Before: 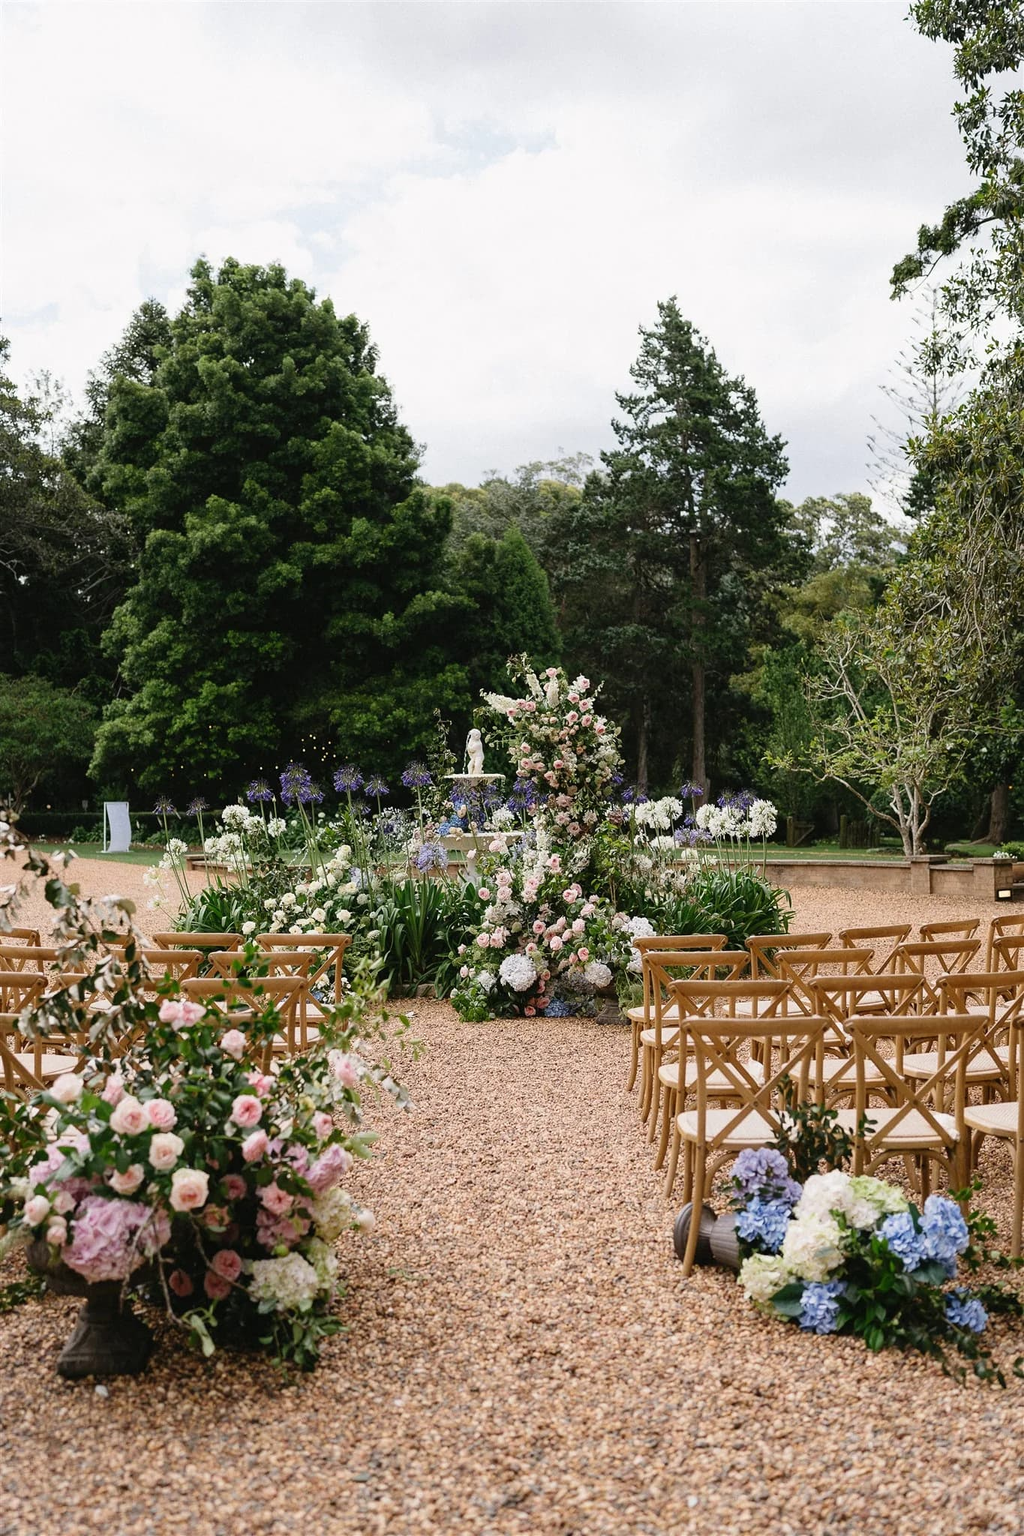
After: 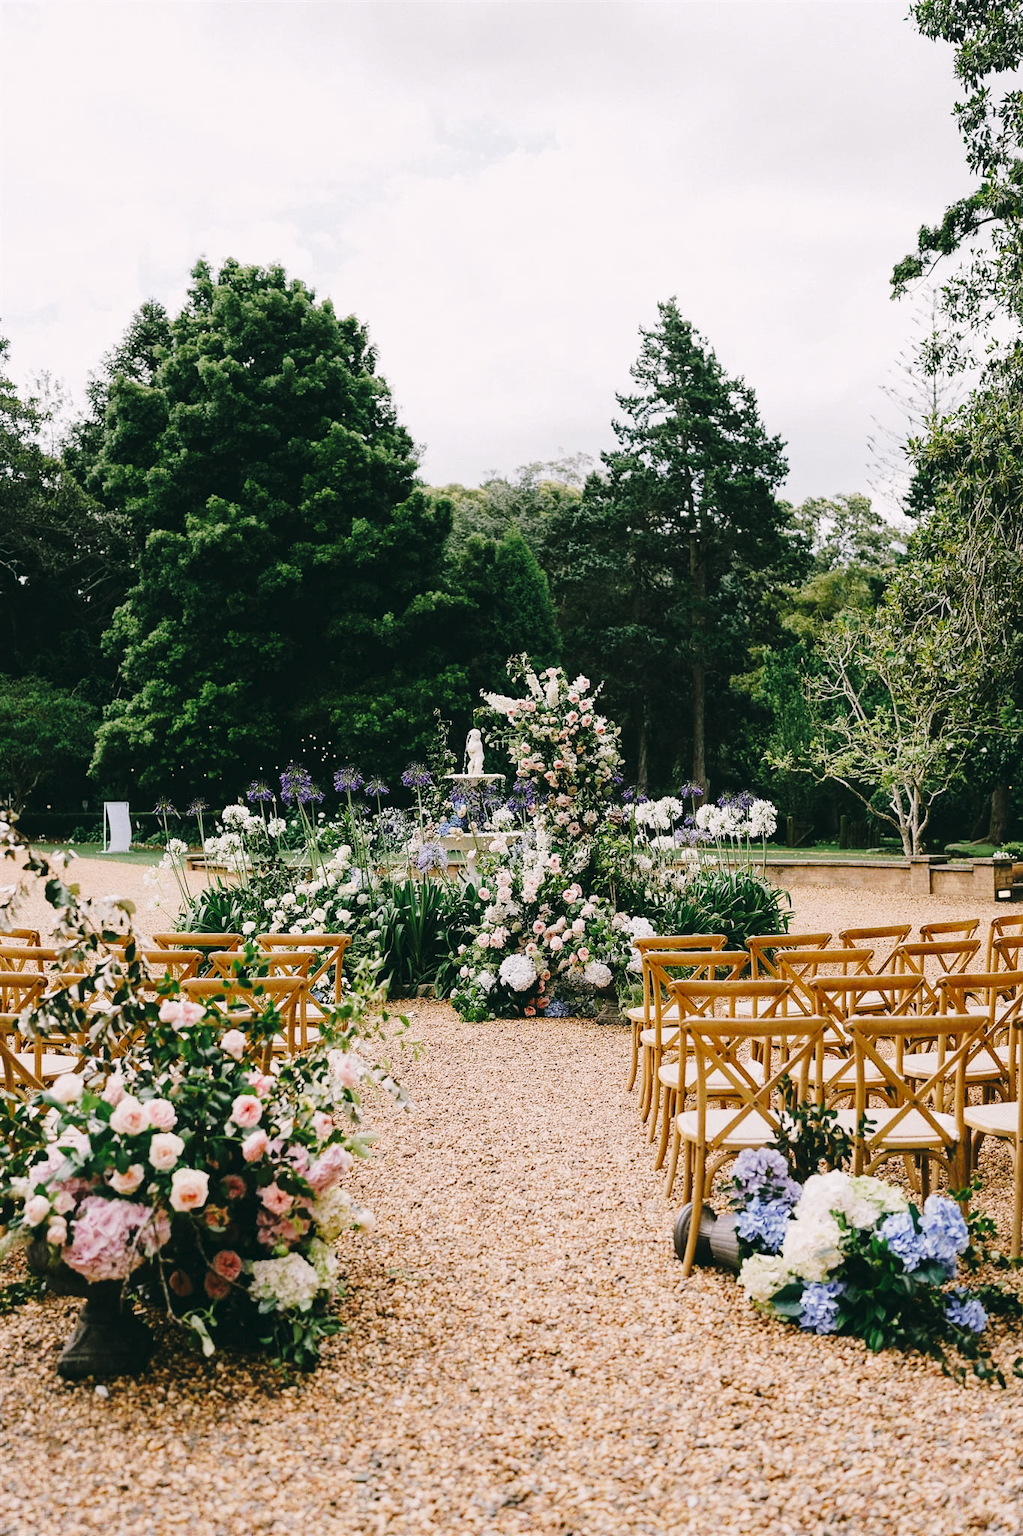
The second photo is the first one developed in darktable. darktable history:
tone curve: curves: ch0 [(0, 0) (0.003, 0.039) (0.011, 0.042) (0.025, 0.048) (0.044, 0.058) (0.069, 0.071) (0.1, 0.089) (0.136, 0.114) (0.177, 0.146) (0.224, 0.199) (0.277, 0.27) (0.335, 0.364) (0.399, 0.47) (0.468, 0.566) (0.543, 0.643) (0.623, 0.73) (0.709, 0.8) (0.801, 0.863) (0.898, 0.925) (1, 1)], preserve colors none
color look up table: target L [96.63, 95.68, 87.22, 90.9, 88.03, 66.66, 59.95, 49.08, 52.95, 37.8, 42.01, 22.69, 9.775, 200.62, 78.05, 74.44, 72.47, 62.98, 64.43, 54.85, 54.99, 52.21, 52.65, 47.52, 33.77, 23.94, 23.22, 8.347, 92.55, 83.34, 74.6, 72.25, 74.04, 61.17, 53.5, 49.77, 52.27, 42.22, 34.81, 27.18, 26.83, 13.55, 88.53, 77.77, 71.84, 55.62, 44.15, 27.39, 5.55], target a [2.908, -14.68, -23.37, -10.4, -22.45, -13.86, -35.57, -32.73, -9.019, -25.41, -11.19, -23.62, -18.18, 0, 19.5, 5.866, 3.673, 39.76, 8.111, 60.67, 26.72, 42.8, 47.34, 63.35, 40.95, 23.27, 1.28, 10.53, 10.13, 31.98, 33.71, 25.2, 46.04, 59.33, 11.36, 11.78, 55.04, 57.02, 40.4, 32.94, 32.11, 14.57, -11.96, -28.17, -17.99, -2.834, -17.4, -2.783, -7.256], target b [2.476, 41.04, 24.29, 25, 11.35, 7.901, 21.68, 27.54, 10.78, 17.76, 33.98, 15.44, 9.343, 0, 33.39, 70.04, 26.22, 49.2, 2.336, 23.51, 34.67, 48.45, 20.53, 42.48, 46.46, 36.82, 3.959, 6.959, -5.092, -19.38, -6.976, -27.57, -31.06, -5.733, -11.82, -64.22, -25.15, 8.997, -55.34, -7.227, -25.63, -28.21, -14.18, -6.357, -38.71, -35.65, -7.359, -19.49, -10.91], num patches 49
